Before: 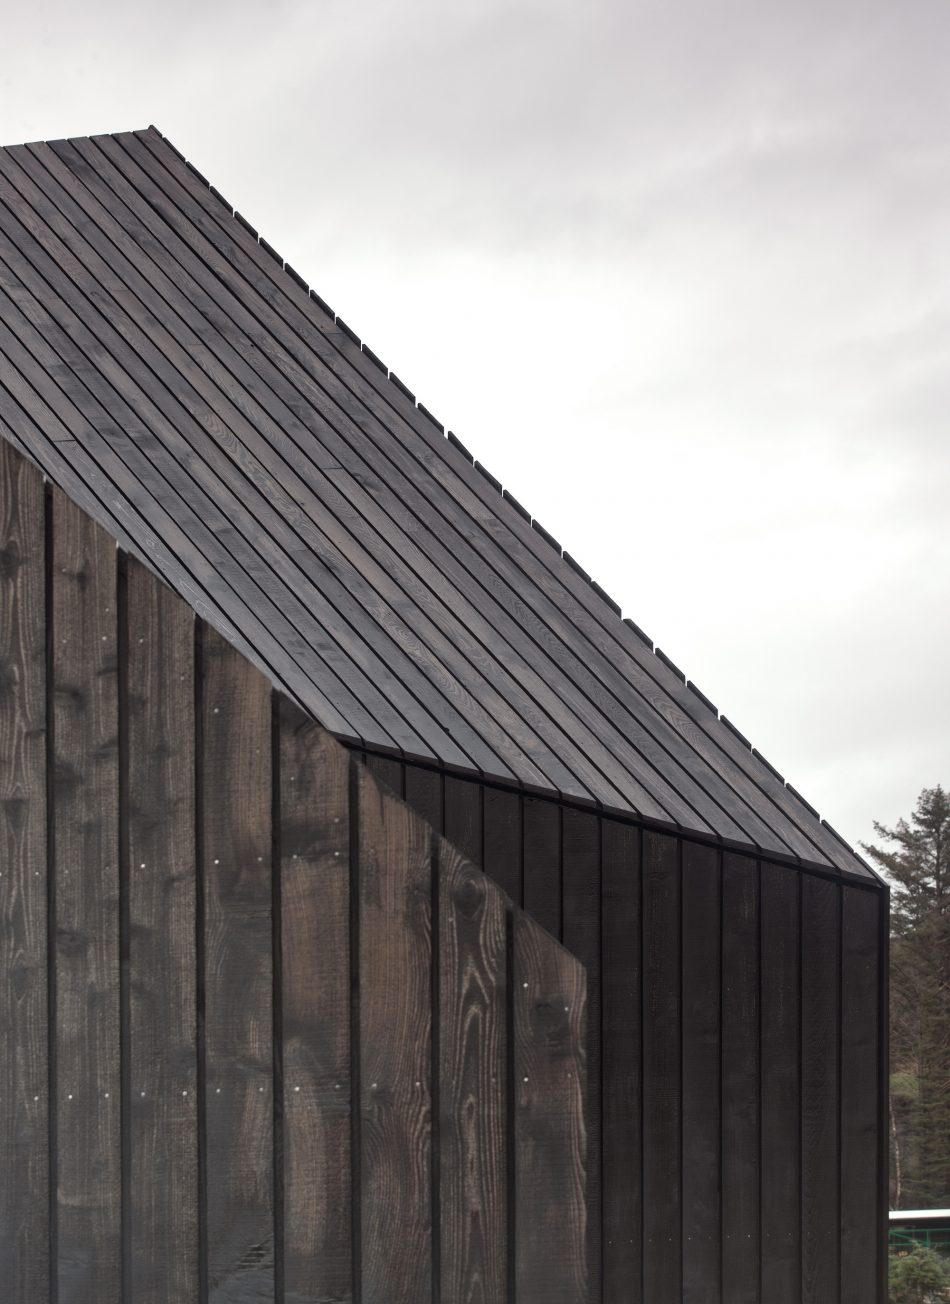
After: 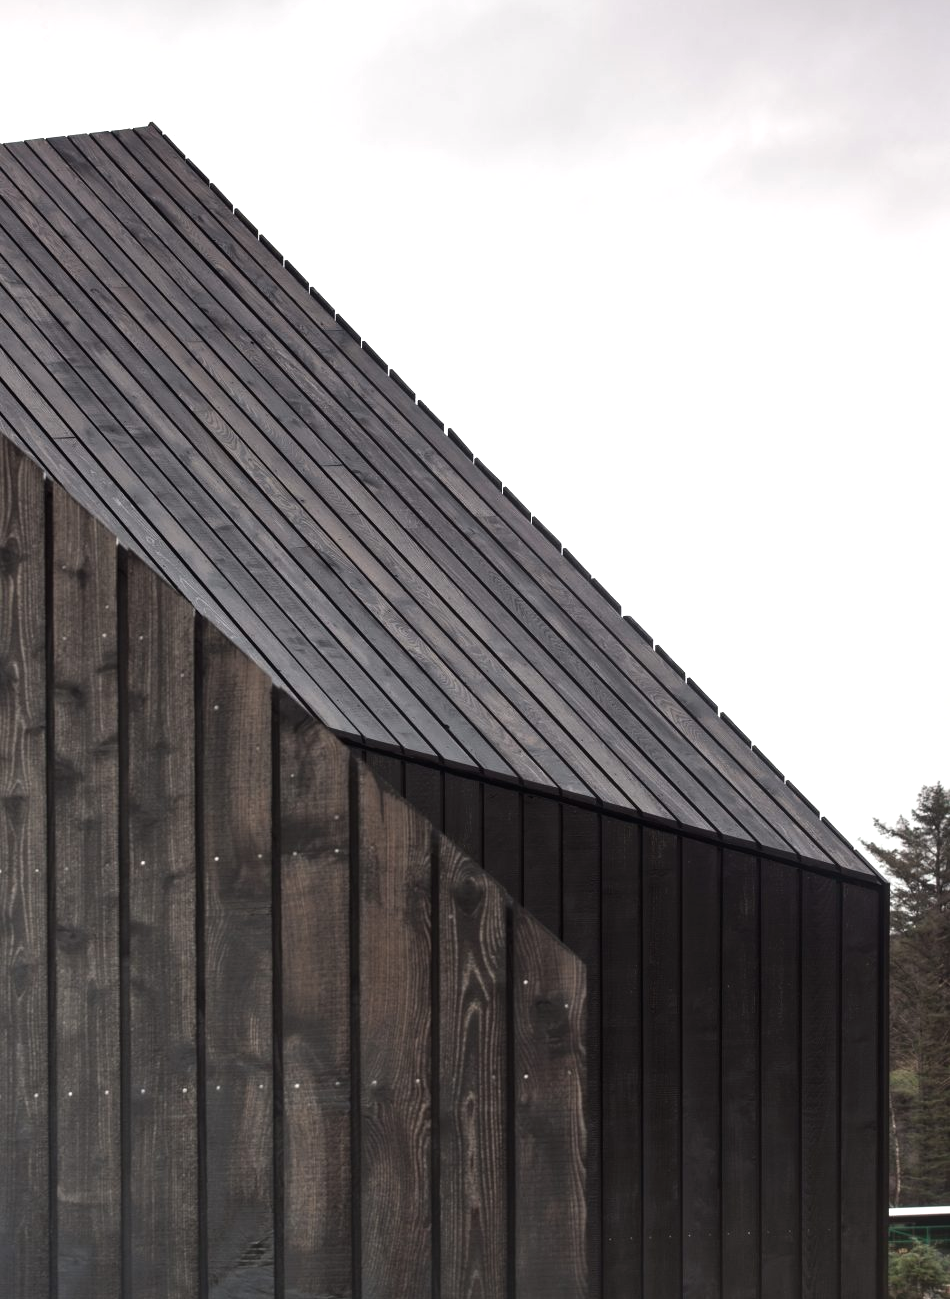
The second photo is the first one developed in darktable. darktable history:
tone equalizer: -8 EV -0.403 EV, -7 EV -0.418 EV, -6 EV -0.372 EV, -5 EV -0.211 EV, -3 EV 0.195 EV, -2 EV 0.346 EV, -1 EV 0.403 EV, +0 EV 0.42 EV, edges refinement/feathering 500, mask exposure compensation -1.57 EV, preserve details no
crop: top 0.238%, bottom 0.095%
